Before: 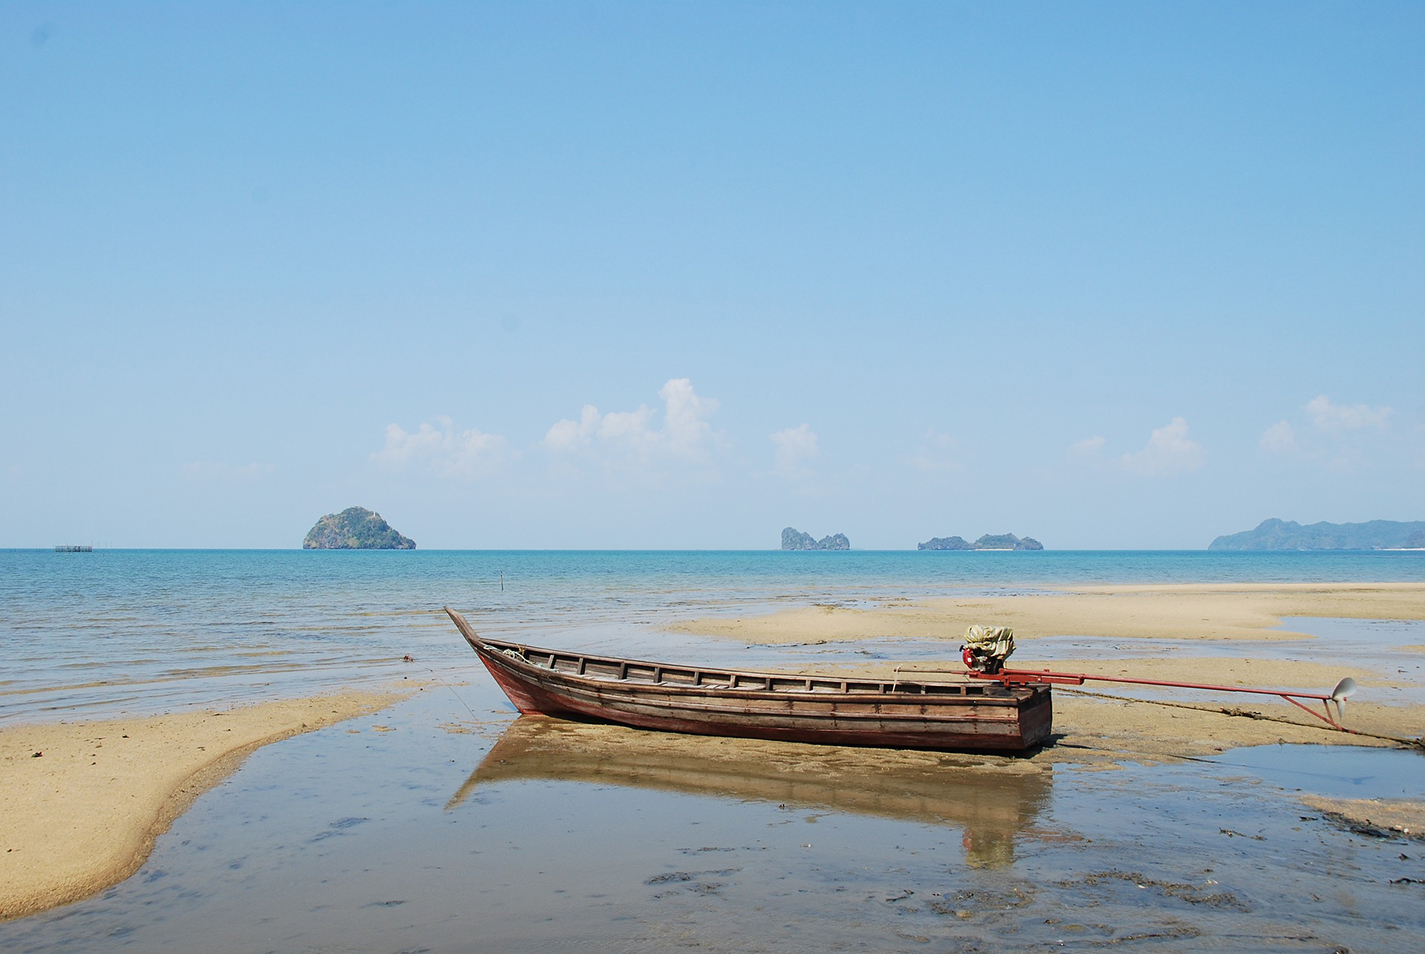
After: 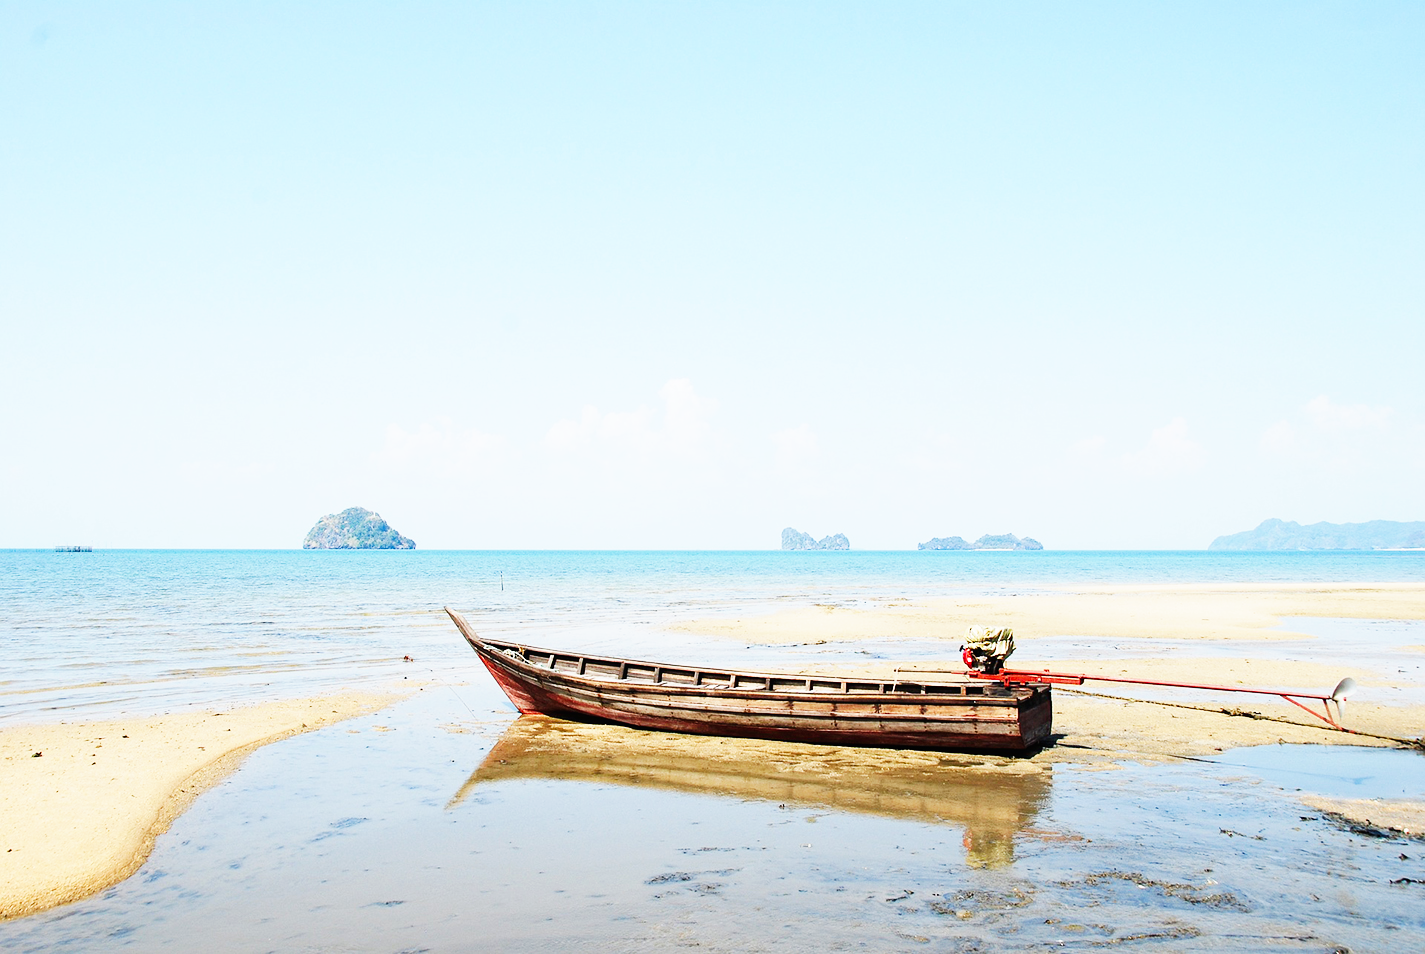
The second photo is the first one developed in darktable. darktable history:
base curve: curves: ch0 [(0, 0) (0.007, 0.004) (0.027, 0.03) (0.046, 0.07) (0.207, 0.54) (0.442, 0.872) (0.673, 0.972) (1, 1)], exposure shift 0.01, preserve colors none
exposure: compensate exposure bias true, compensate highlight preservation false
